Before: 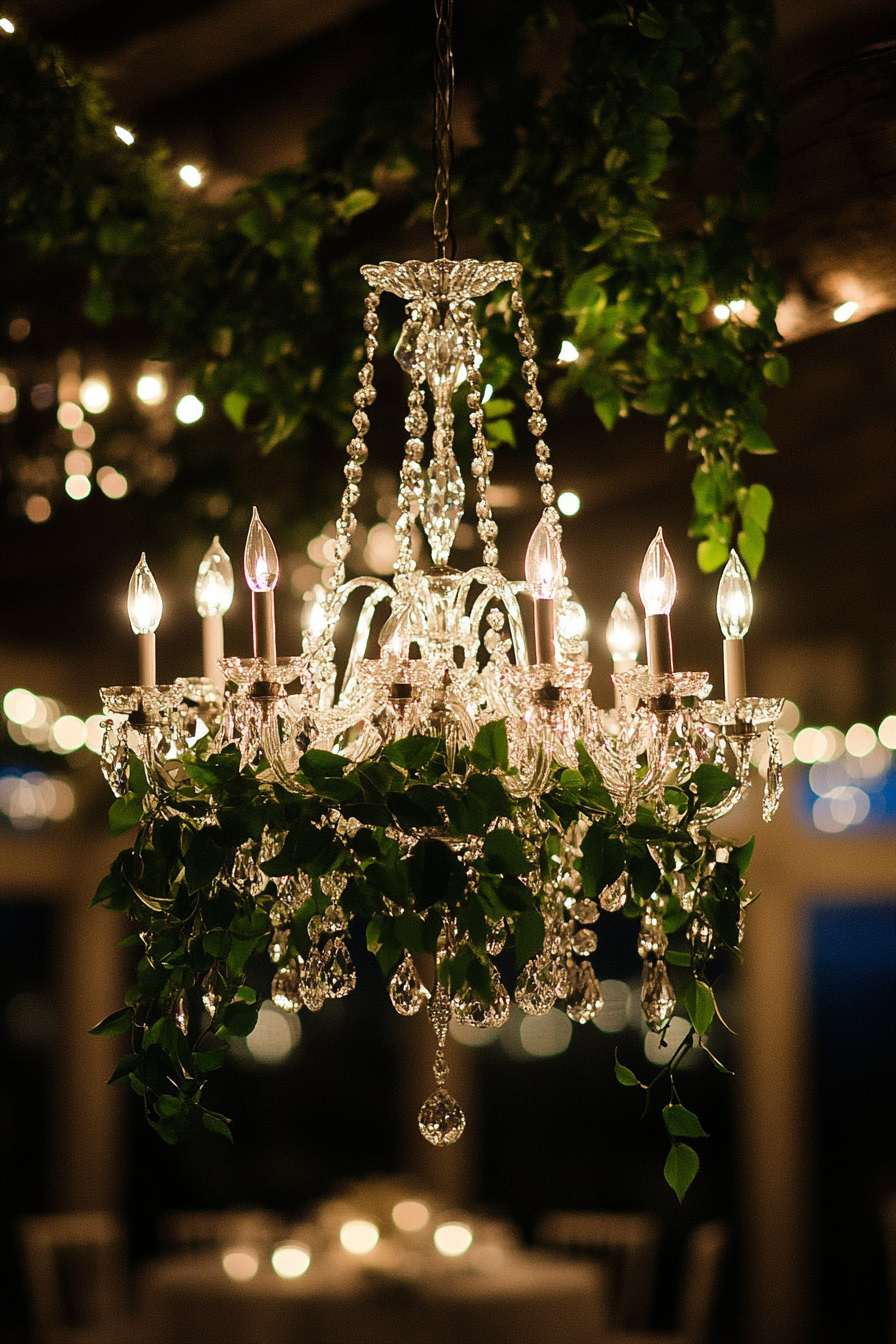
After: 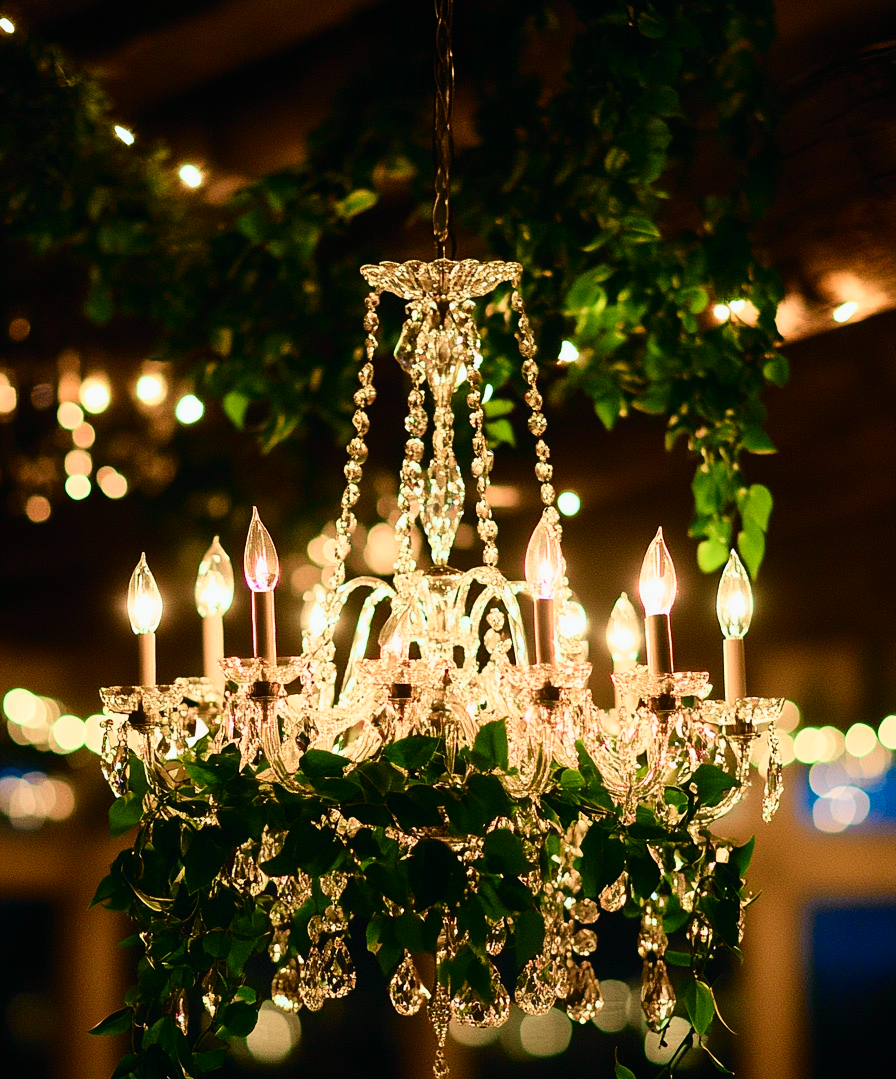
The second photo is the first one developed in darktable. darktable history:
tone curve: curves: ch0 [(0, 0.003) (0.044, 0.032) (0.12, 0.089) (0.19, 0.164) (0.269, 0.269) (0.473, 0.533) (0.595, 0.695) (0.718, 0.823) (0.855, 0.931) (1, 0.982)]; ch1 [(0, 0) (0.243, 0.245) (0.427, 0.387) (0.493, 0.481) (0.501, 0.5) (0.521, 0.528) (0.554, 0.586) (0.607, 0.655) (0.671, 0.735) (0.796, 0.85) (1, 1)]; ch2 [(0, 0) (0.249, 0.216) (0.357, 0.317) (0.448, 0.432) (0.478, 0.492) (0.498, 0.499) (0.517, 0.519) (0.537, 0.57) (0.569, 0.623) (0.61, 0.663) (0.706, 0.75) (0.808, 0.809) (0.991, 0.968)], color space Lab, independent channels, preserve colors none
crop: bottom 19.644%
